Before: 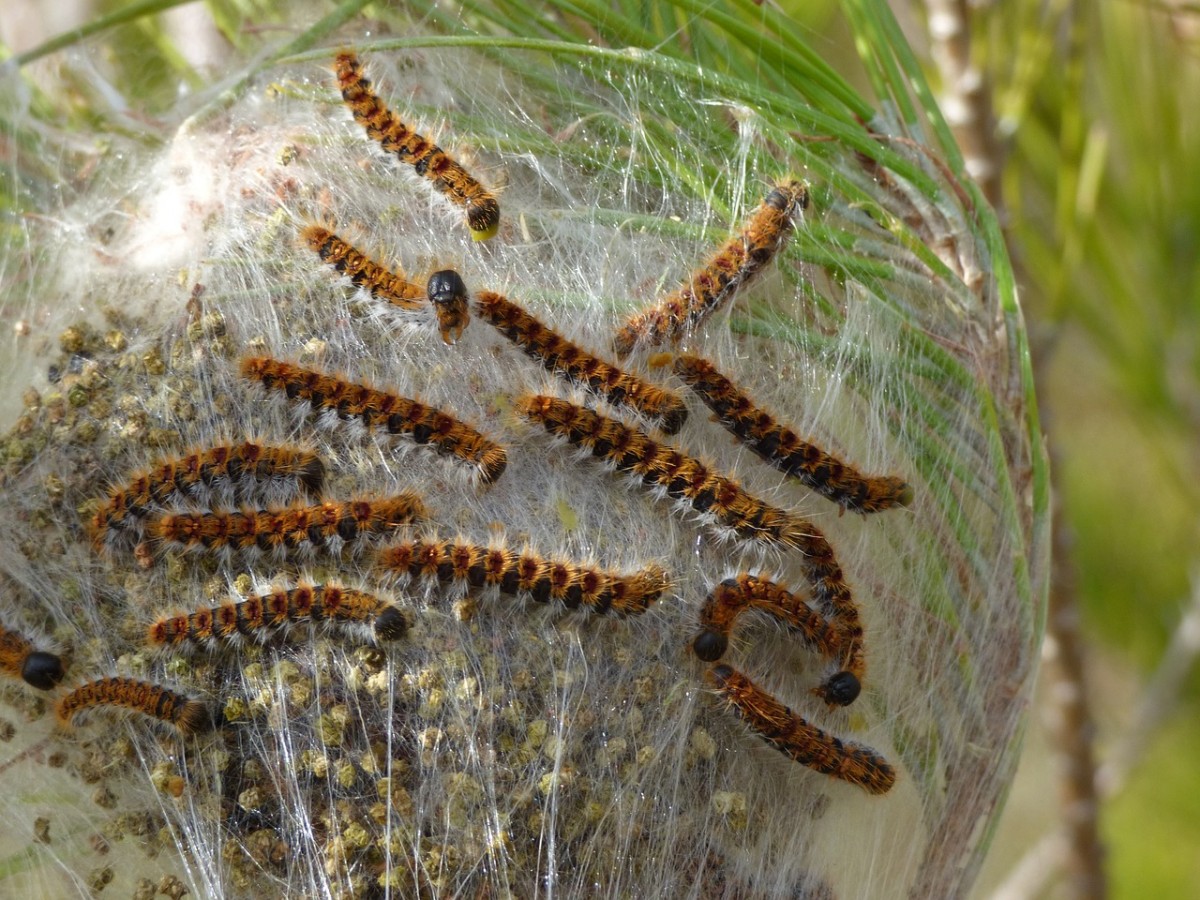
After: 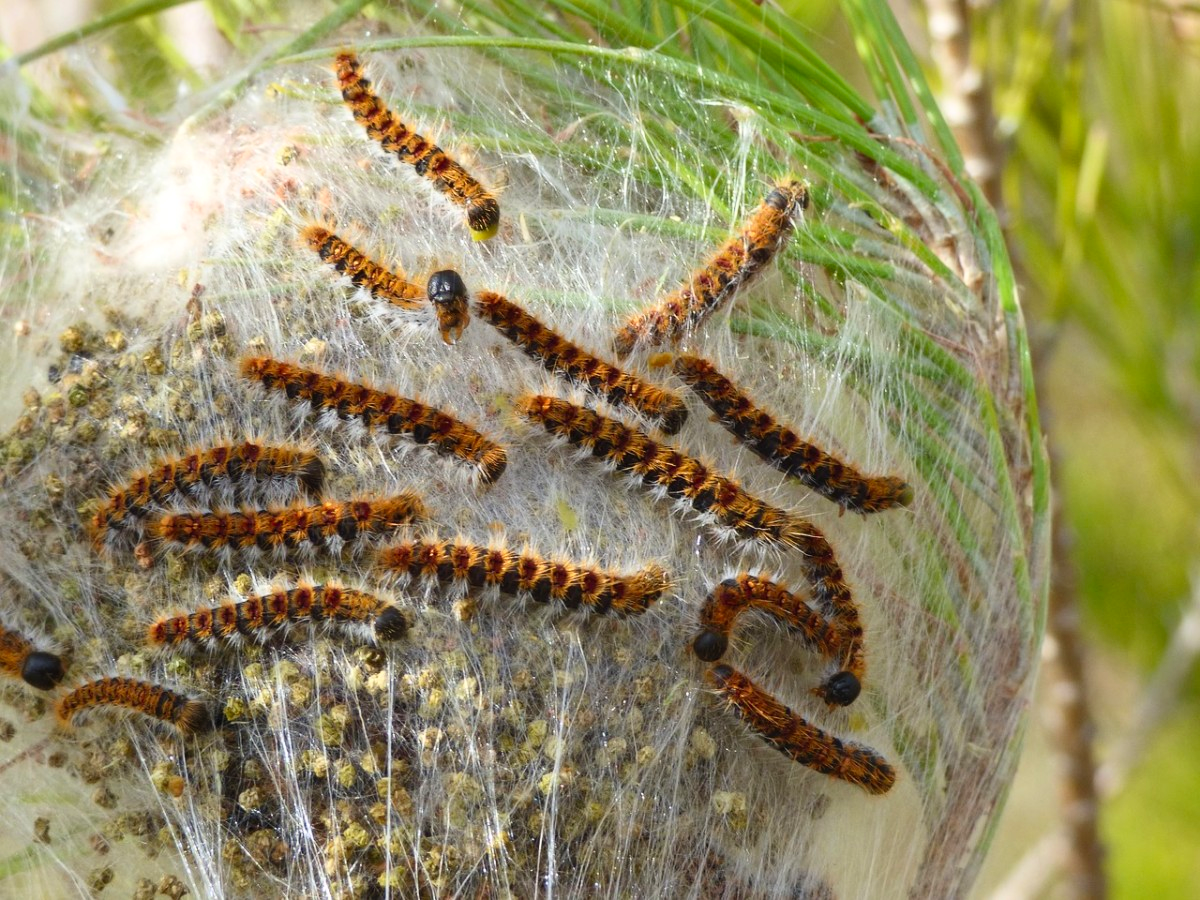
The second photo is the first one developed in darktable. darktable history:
contrast brightness saturation: contrast 0.203, brightness 0.157, saturation 0.227
tone equalizer: on, module defaults
